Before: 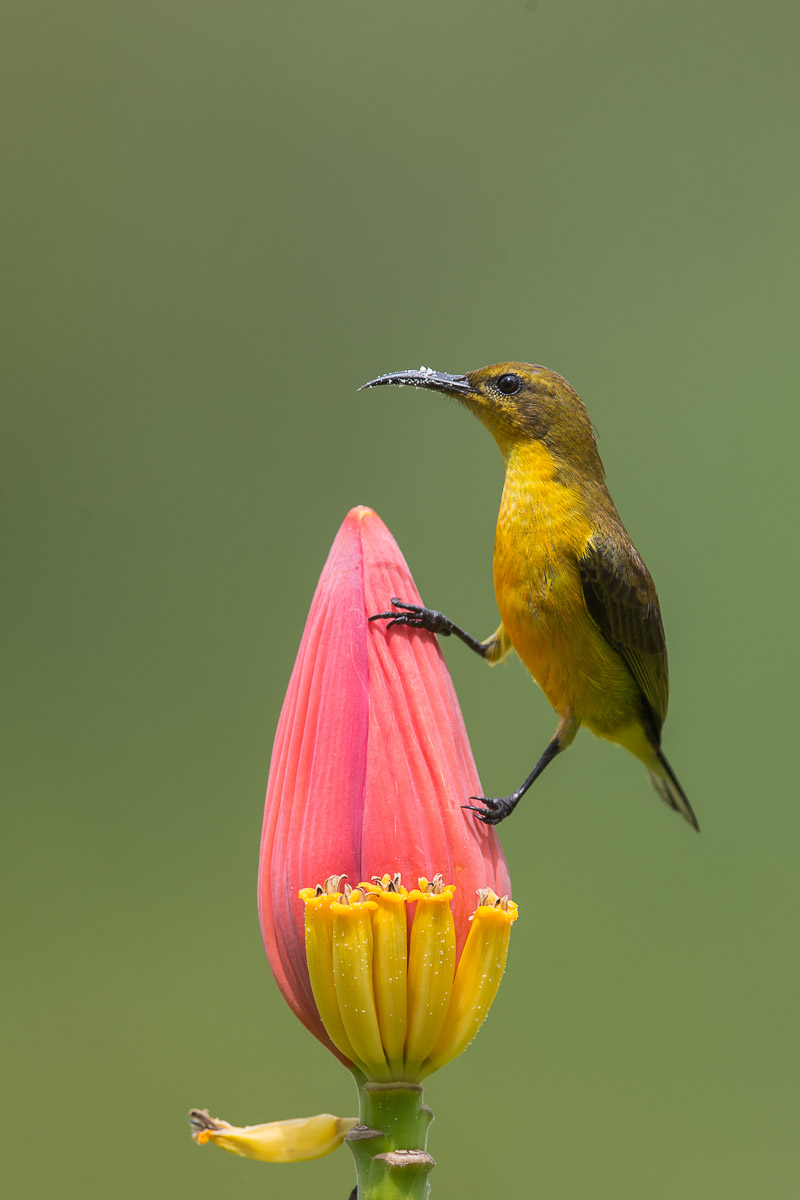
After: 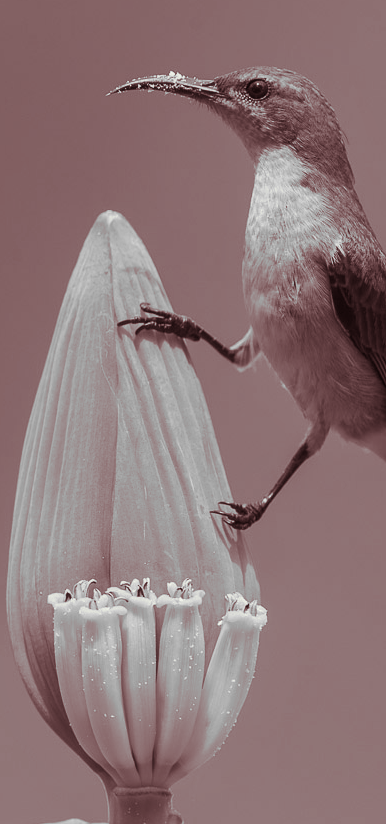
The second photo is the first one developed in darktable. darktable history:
crop: left 31.379%, top 24.658%, right 20.326%, bottom 6.628%
split-toning: on, module defaults
monochrome: a 30.25, b 92.03
